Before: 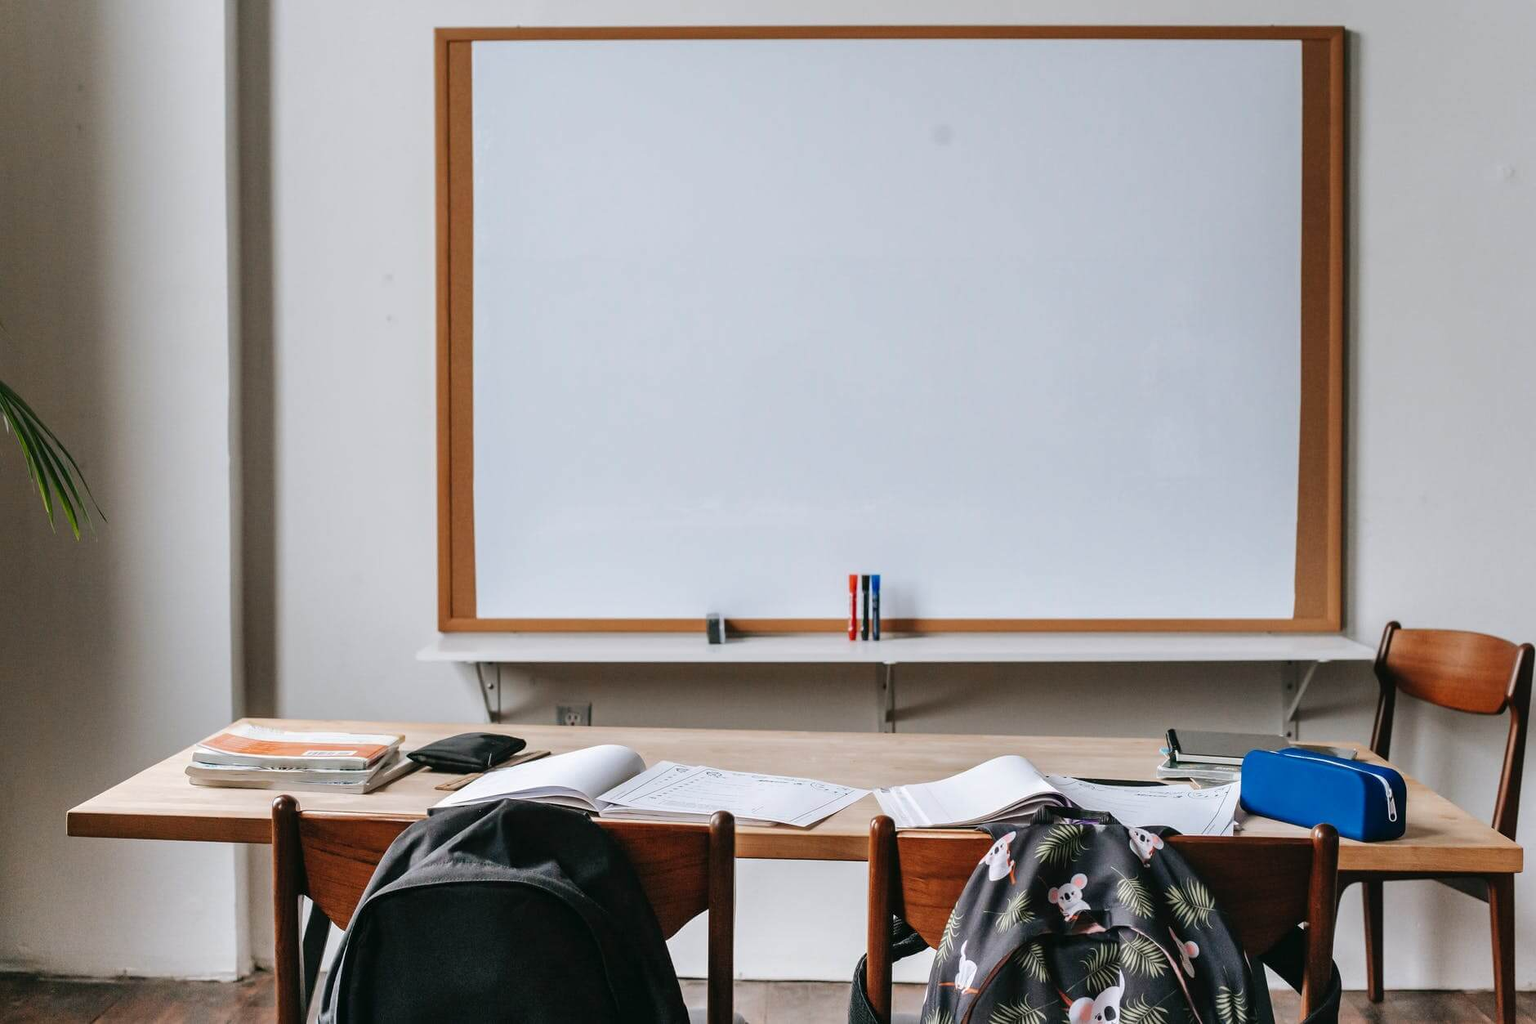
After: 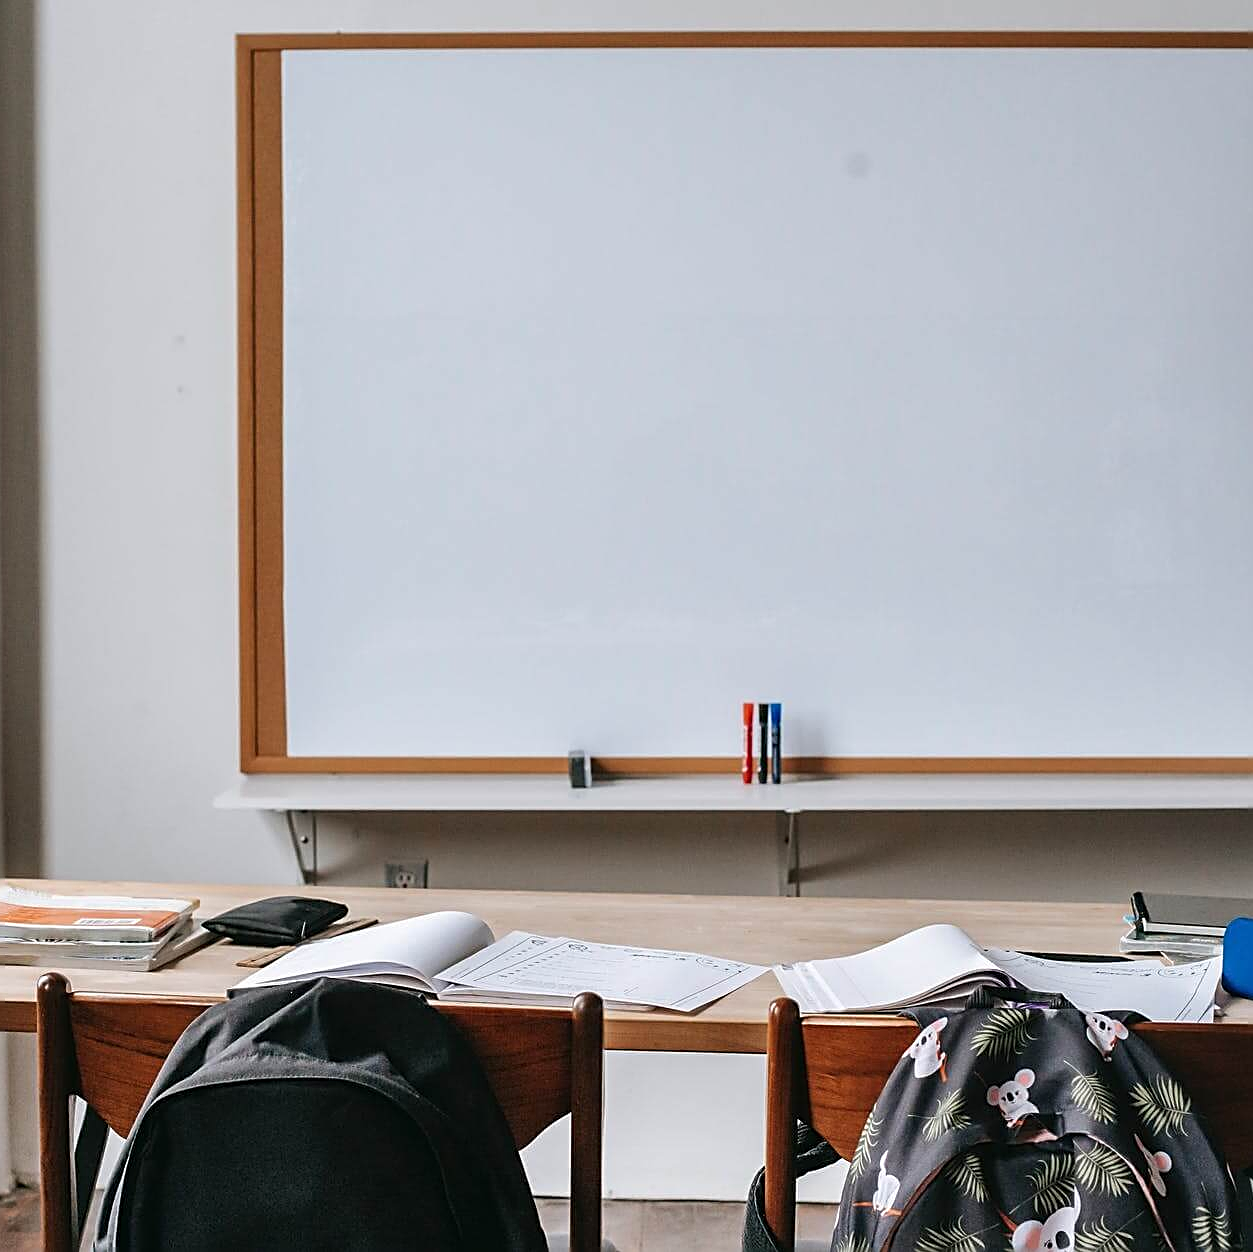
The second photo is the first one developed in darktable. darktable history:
sharpen: amount 0.75
crop and rotate: left 15.754%, right 17.579%
